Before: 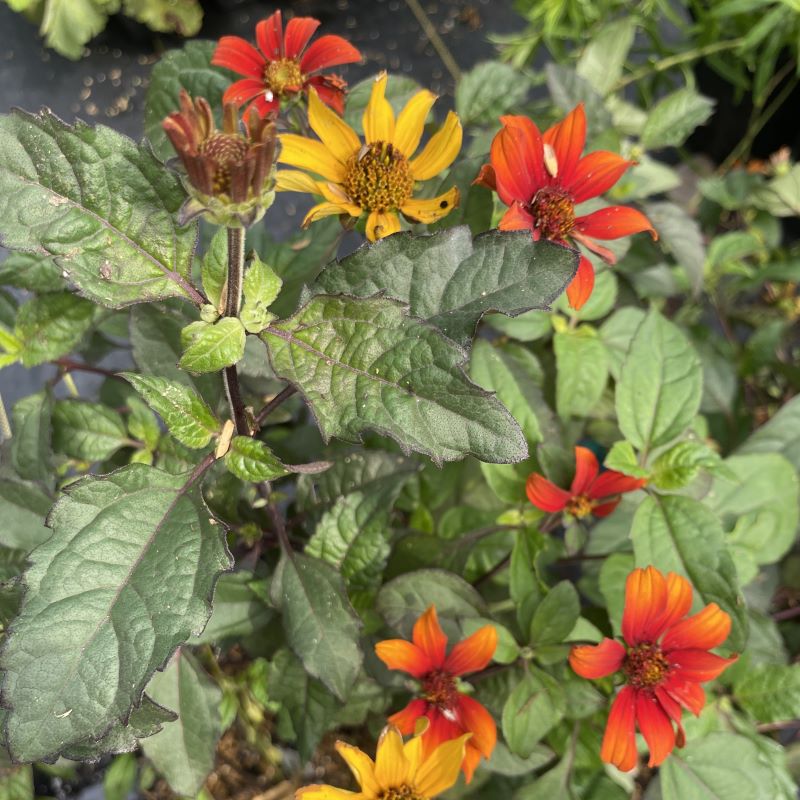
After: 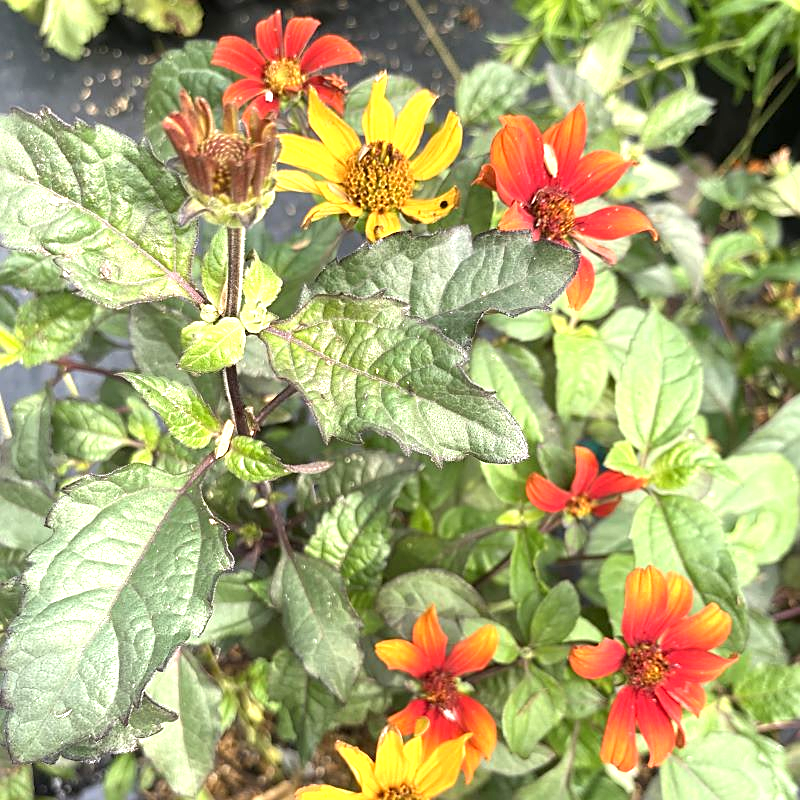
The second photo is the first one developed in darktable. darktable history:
exposure: black level correction 0, exposure 1.104 EV, compensate highlight preservation false
sharpen: on, module defaults
